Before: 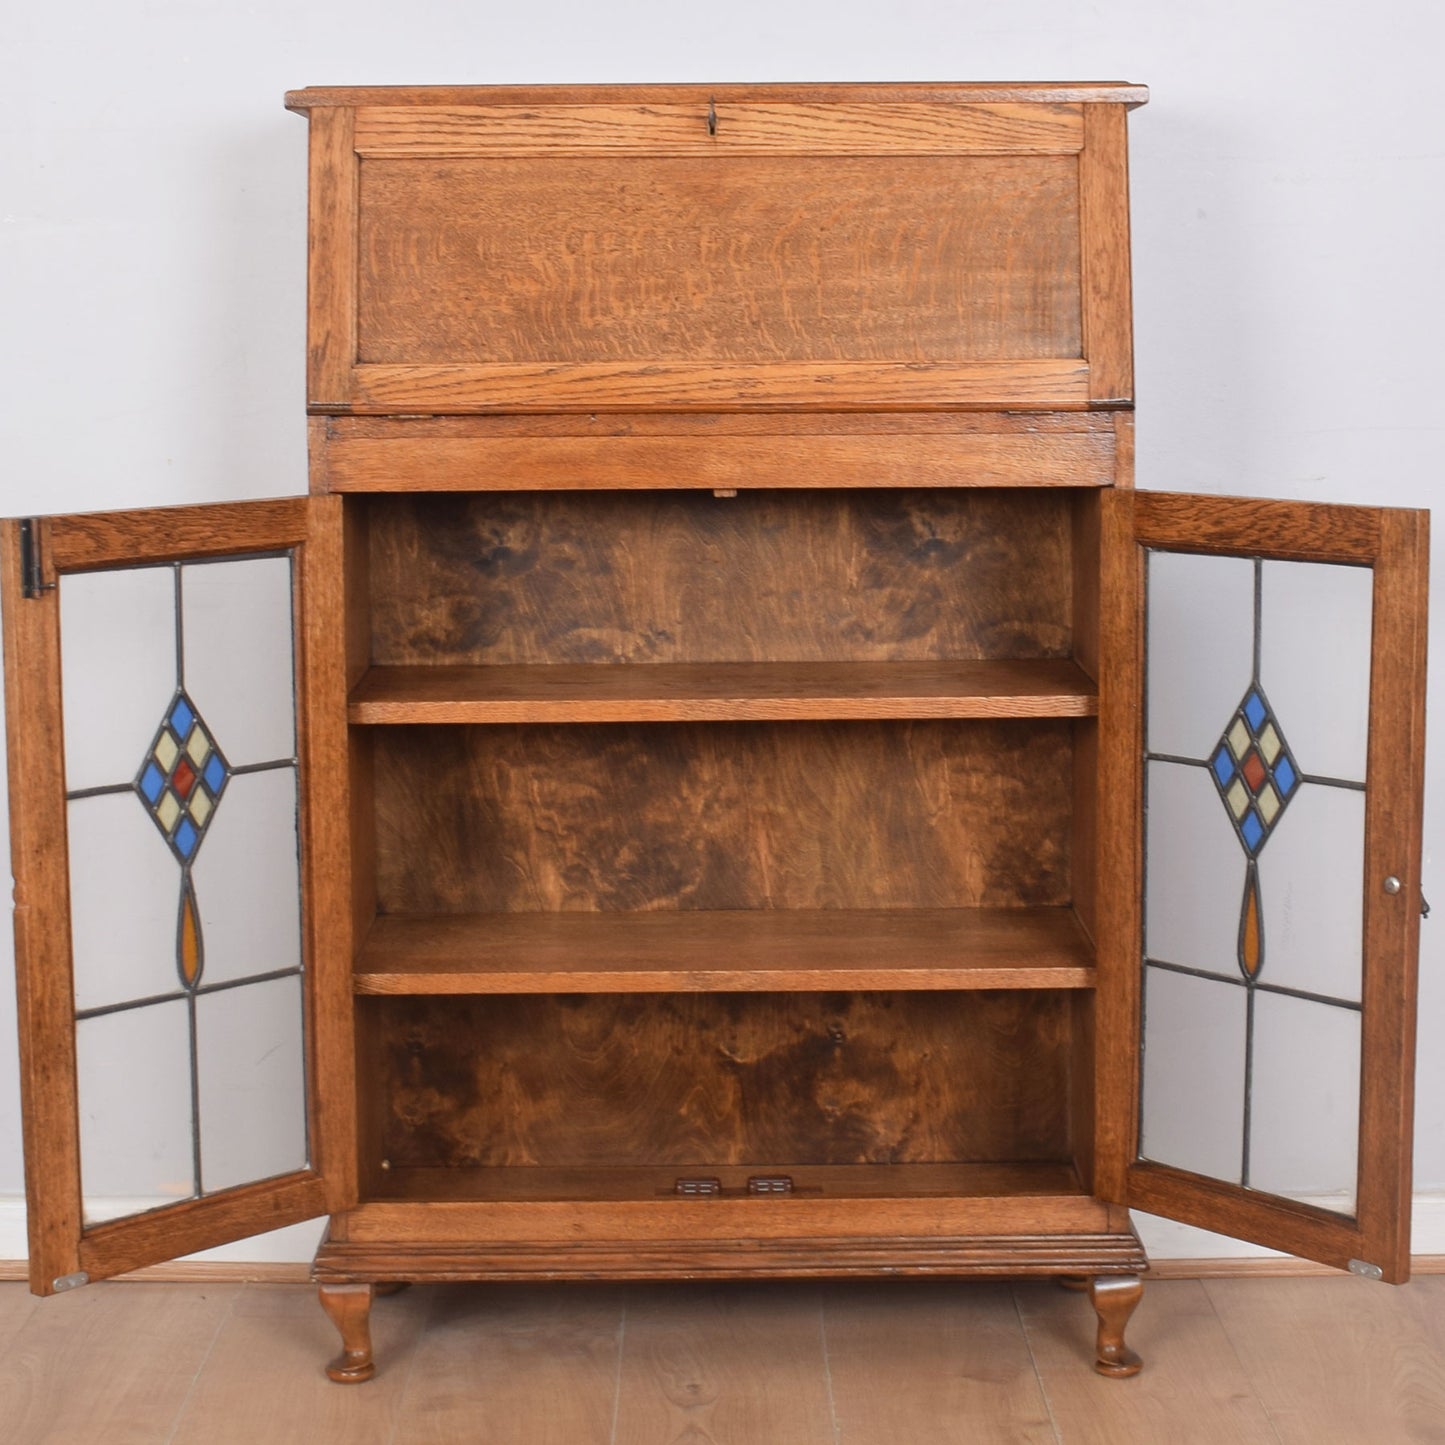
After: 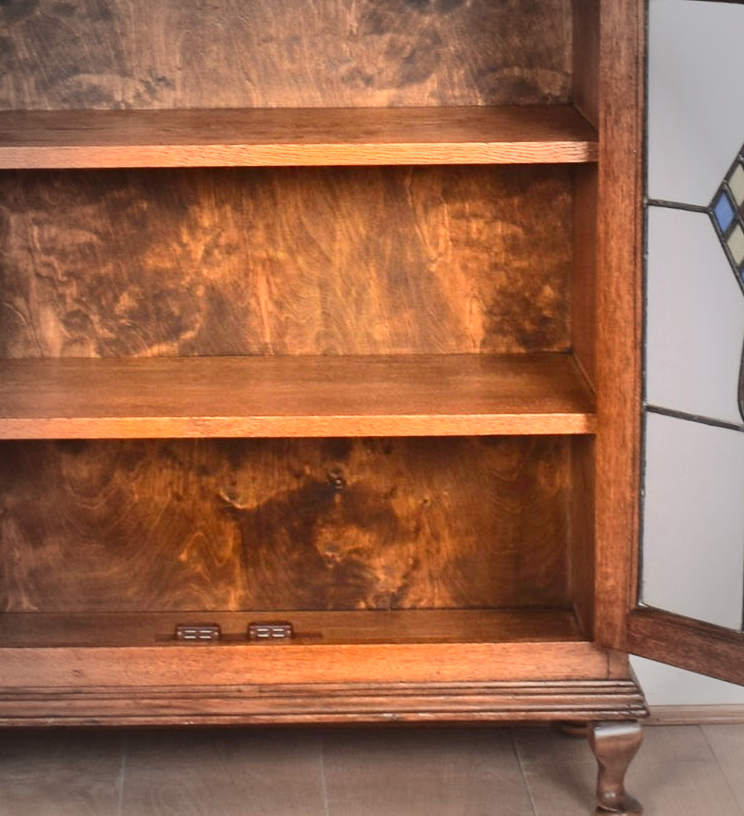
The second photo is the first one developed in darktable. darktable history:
crop: left 34.608%, top 38.371%, right 13.835%, bottom 5.154%
exposure: black level correction 0, exposure 0.695 EV, compensate highlight preservation false
vignetting: fall-off start 63.79%, center (-0.033, -0.038), width/height ratio 0.889
contrast brightness saturation: contrast 0.233, brightness 0.108, saturation 0.293
